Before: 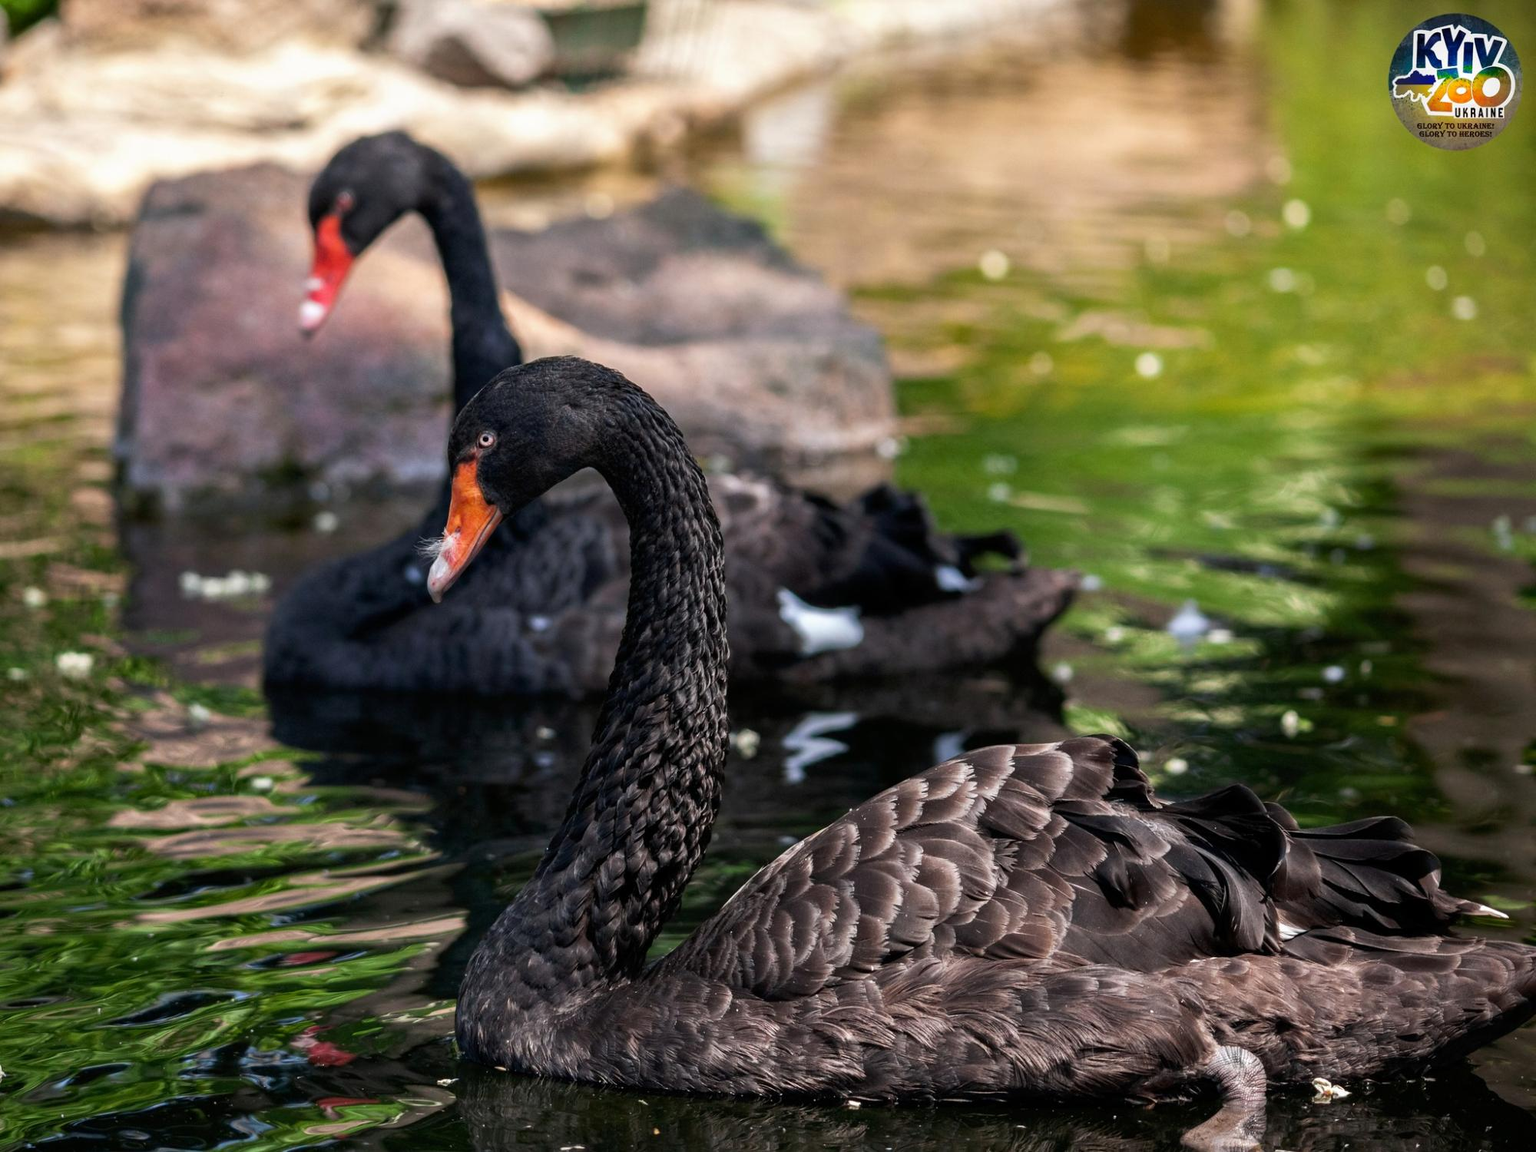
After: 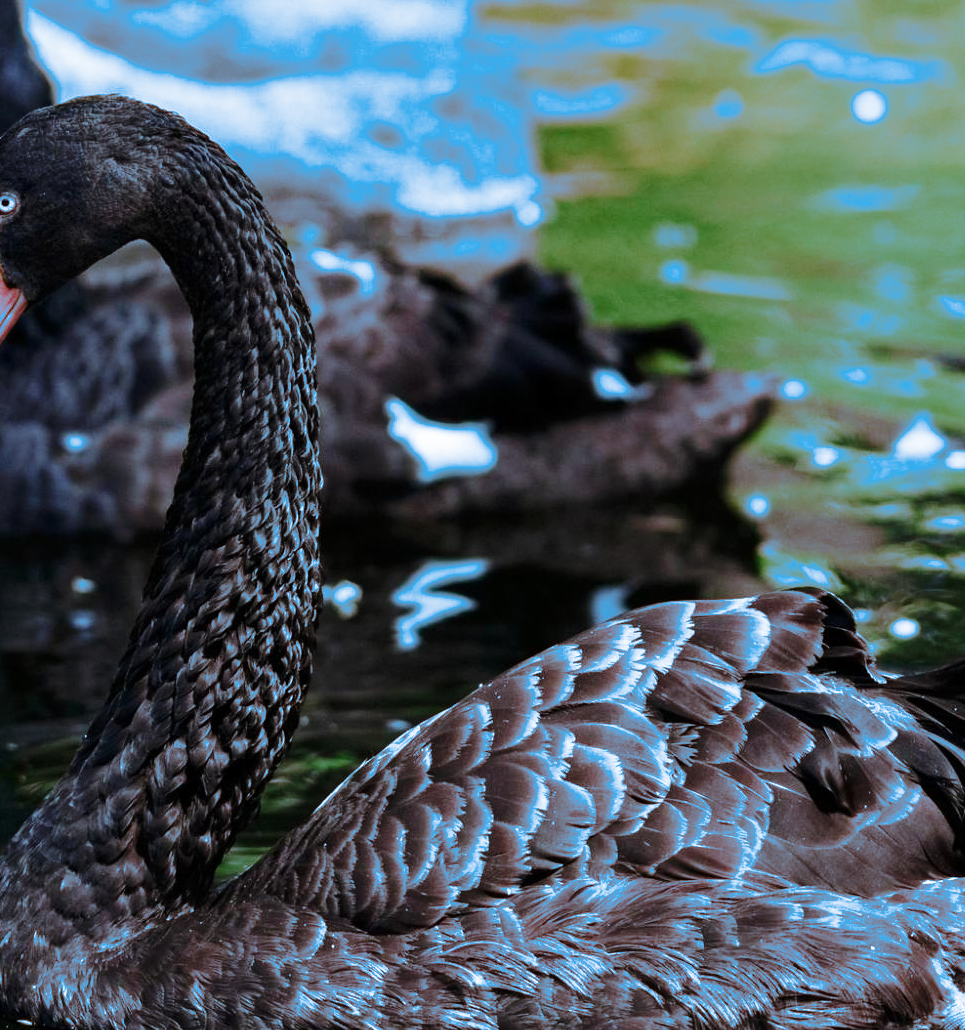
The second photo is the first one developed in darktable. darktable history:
crop: left 31.379%, top 24.658%, right 20.326%, bottom 6.628%
base curve: curves: ch0 [(0, 0) (0.028, 0.03) (0.121, 0.232) (0.46, 0.748) (0.859, 0.968) (1, 1)], preserve colors none
split-toning: shadows › hue 220°, shadows › saturation 0.64, highlights › hue 220°, highlights › saturation 0.64, balance 0, compress 5.22%
